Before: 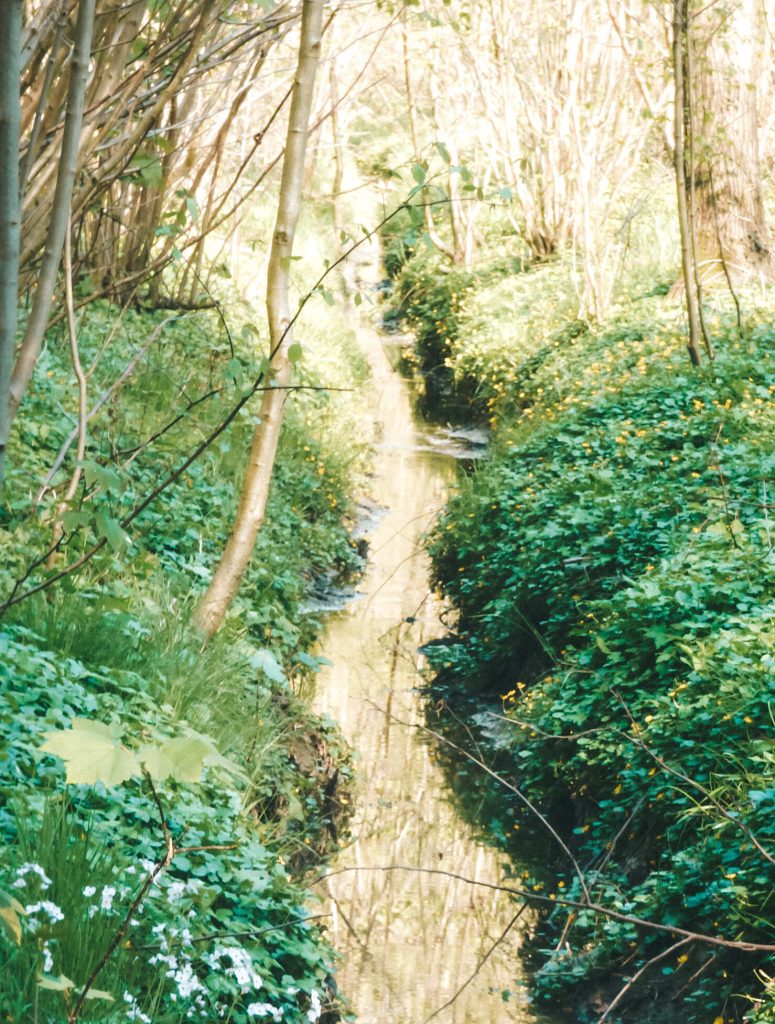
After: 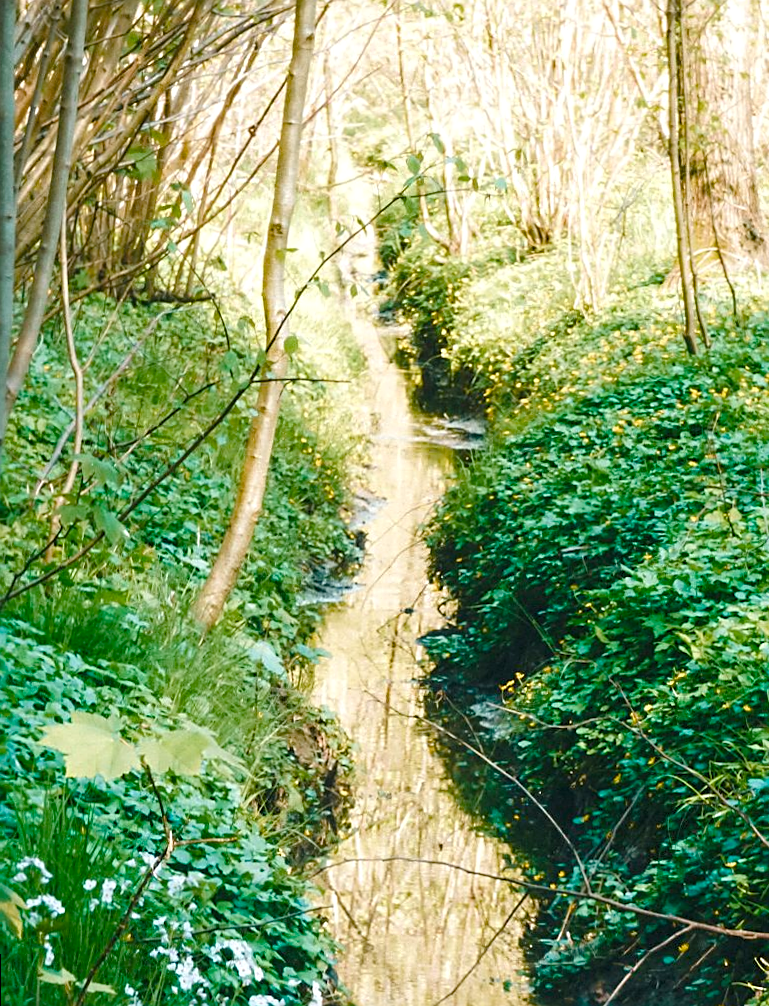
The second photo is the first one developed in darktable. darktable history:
color balance rgb: perceptual saturation grading › global saturation 35%, perceptual saturation grading › highlights -25%, perceptual saturation grading › shadows 50%
levels: levels [0.026, 0.507, 0.987]
sharpen: on, module defaults
color balance: on, module defaults
rotate and perspective: rotation -0.45°, automatic cropping original format, crop left 0.008, crop right 0.992, crop top 0.012, crop bottom 0.988
